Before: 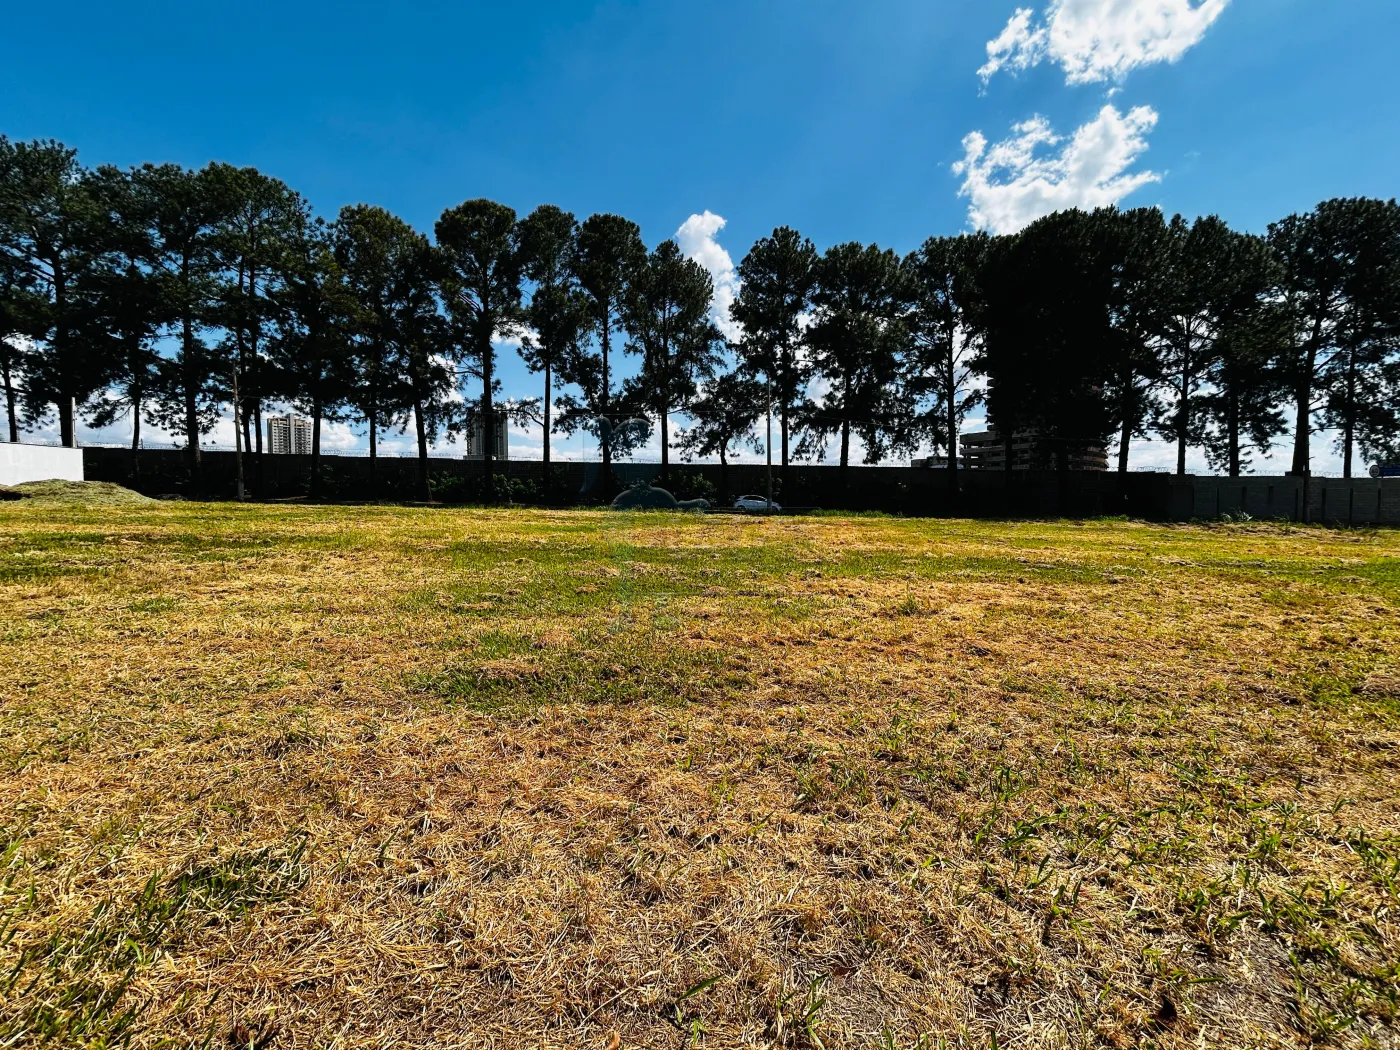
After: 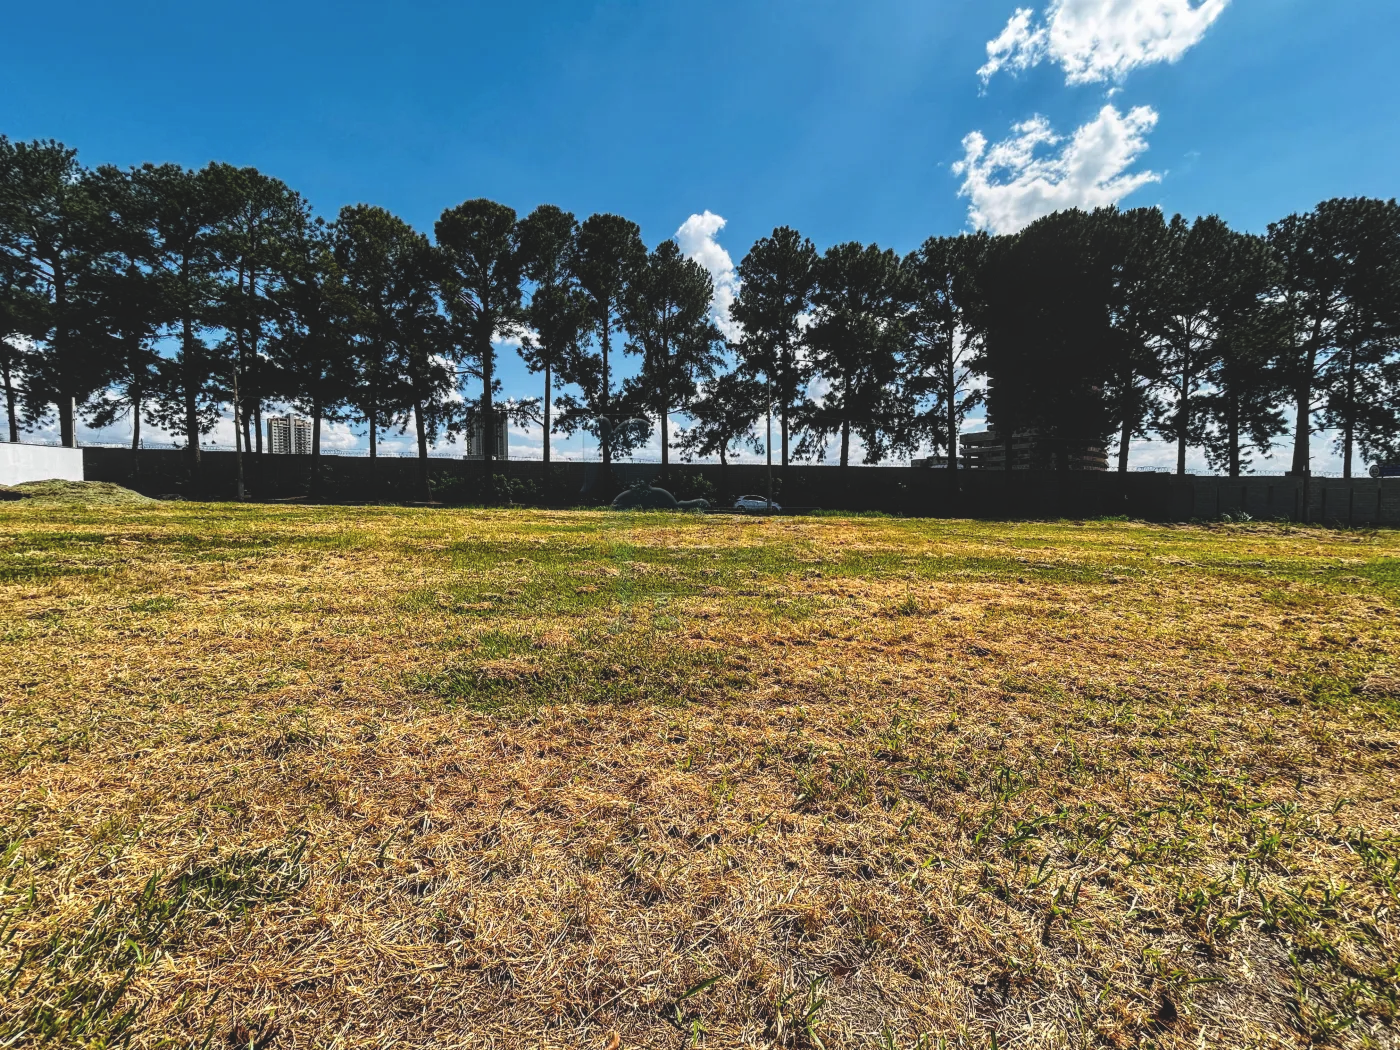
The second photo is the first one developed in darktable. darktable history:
exposure: black level correction -0.015, compensate highlight preservation false
local contrast: on, module defaults
